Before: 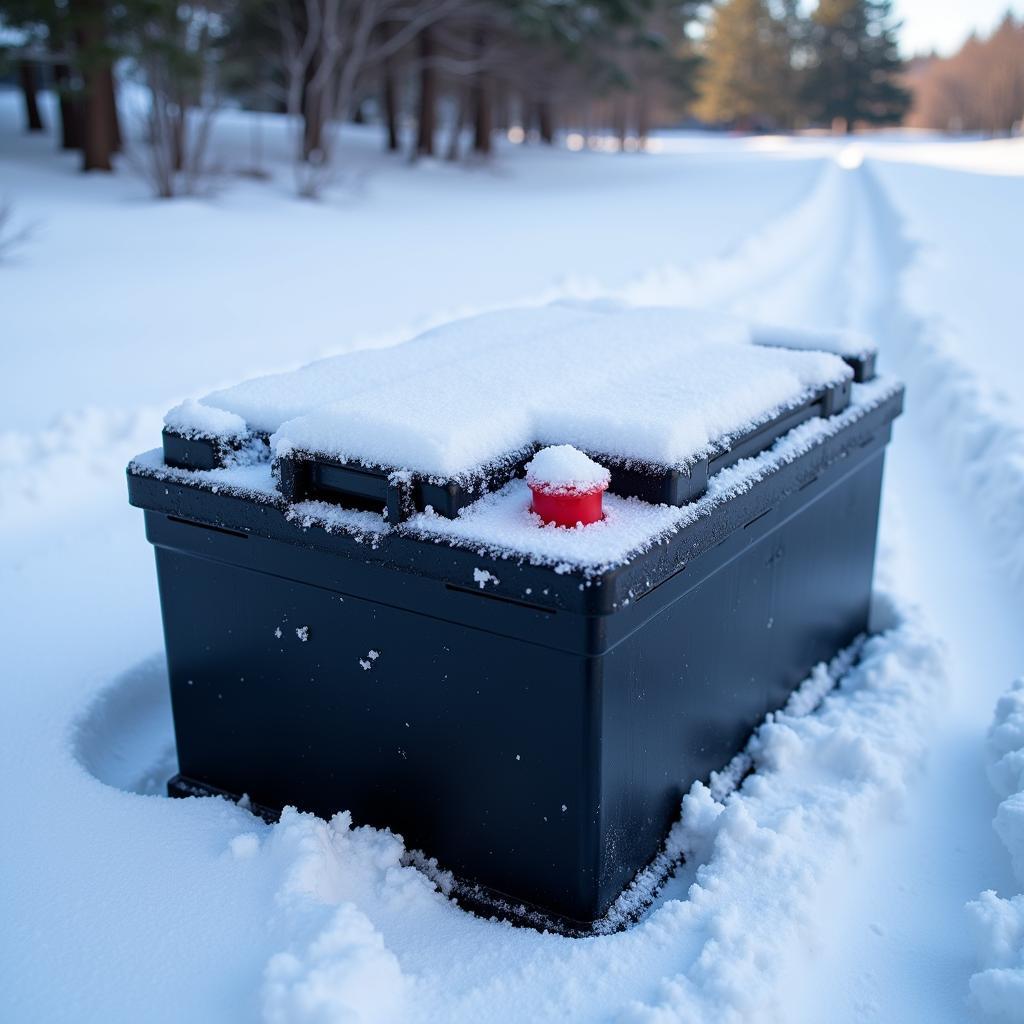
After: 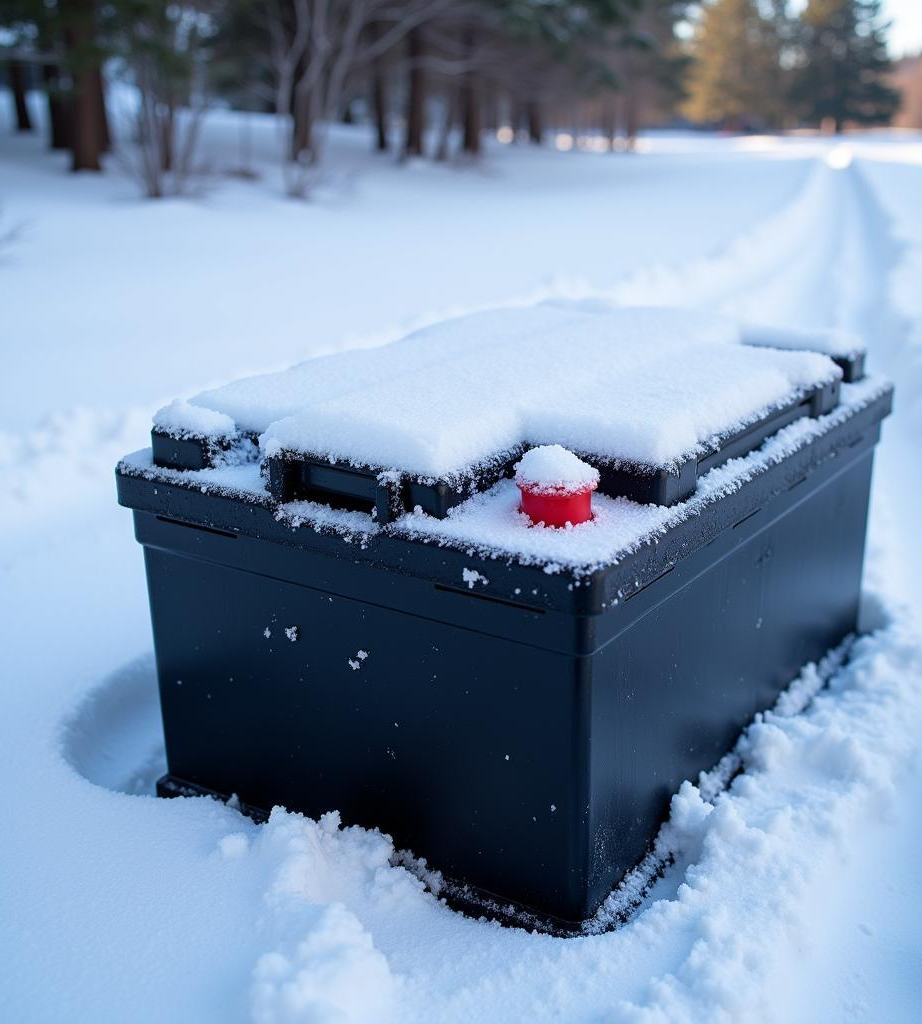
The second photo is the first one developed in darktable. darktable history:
crop and rotate: left 1.088%, right 8.807%
color balance rgb: on, module defaults
